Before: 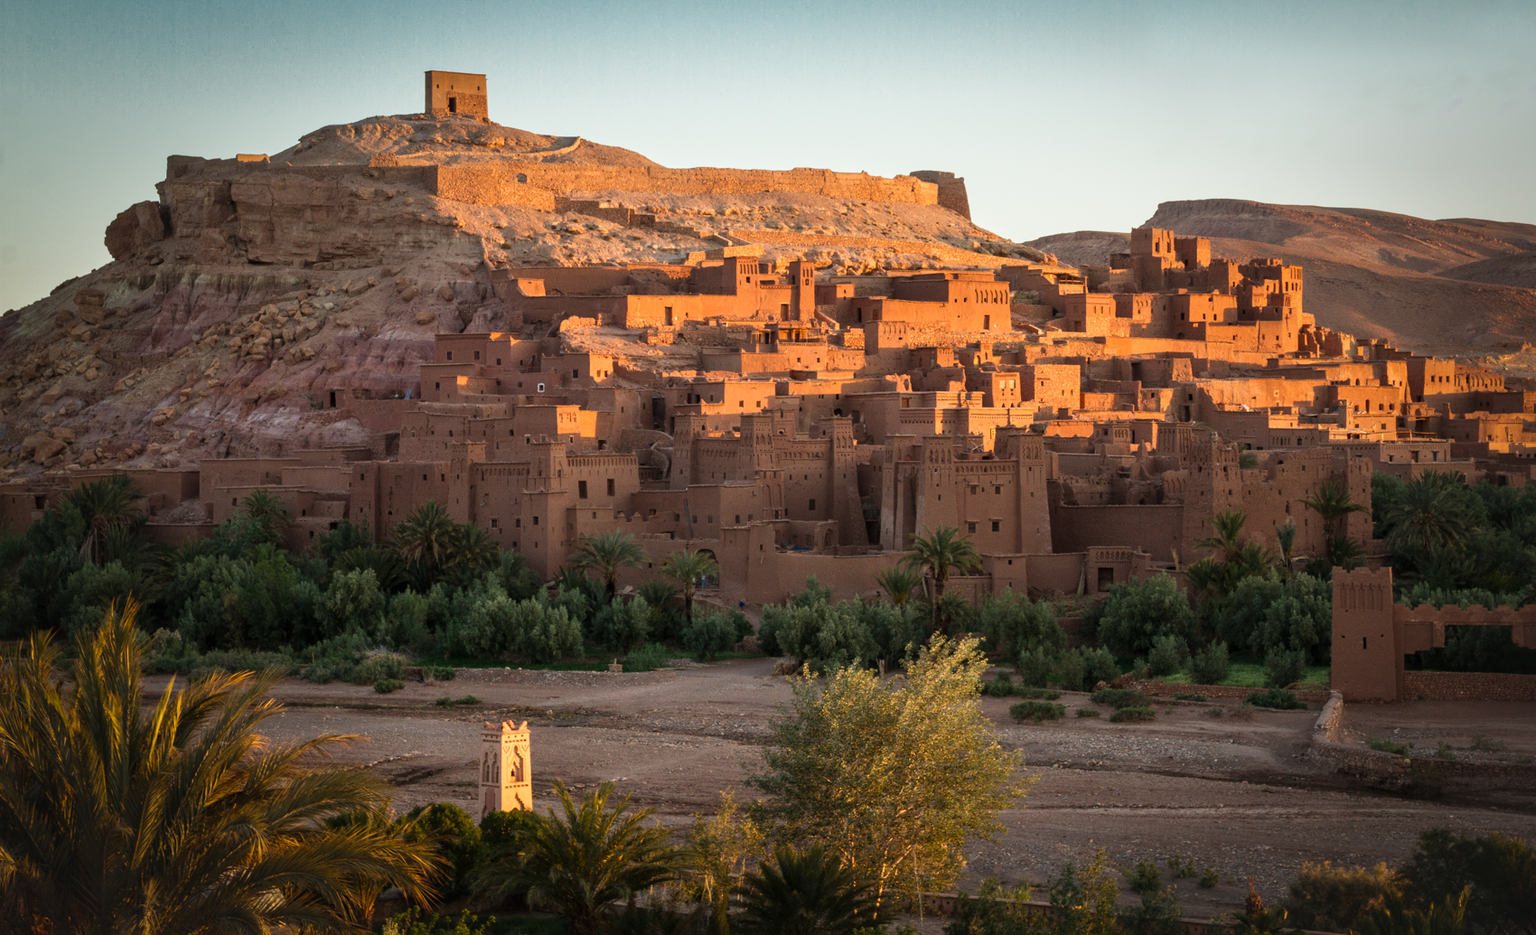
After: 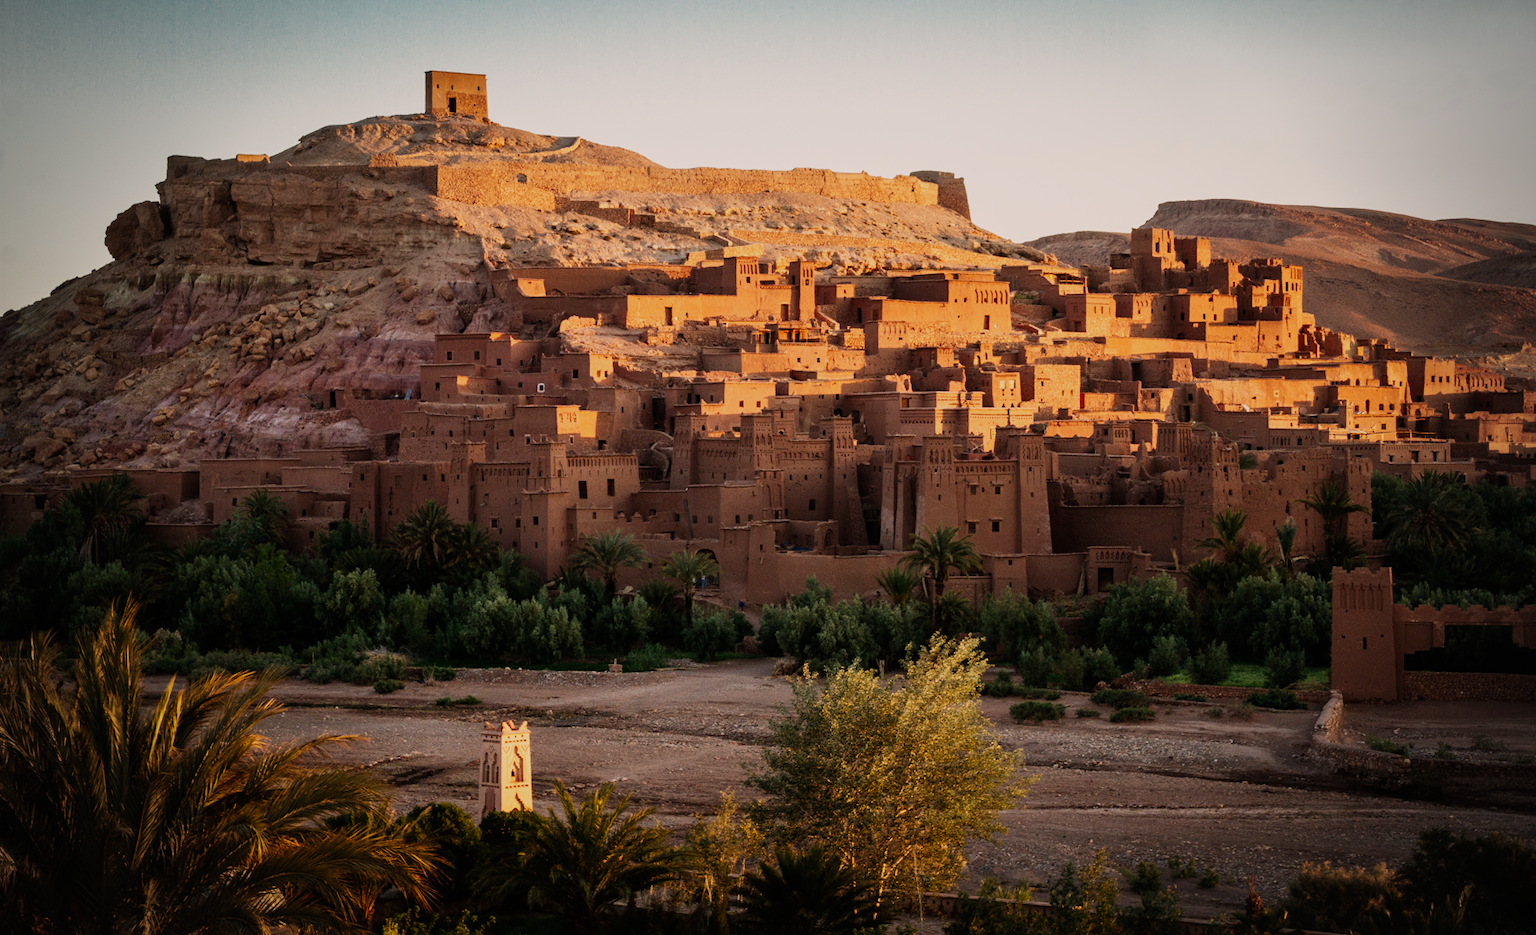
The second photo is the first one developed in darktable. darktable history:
color correction: highlights a* 5.81, highlights b* 4.84
sigmoid: skew -0.2, preserve hue 0%, red attenuation 0.1, red rotation 0.035, green attenuation 0.1, green rotation -0.017, blue attenuation 0.15, blue rotation -0.052, base primaries Rec2020
vignetting: fall-off start 79.88%
